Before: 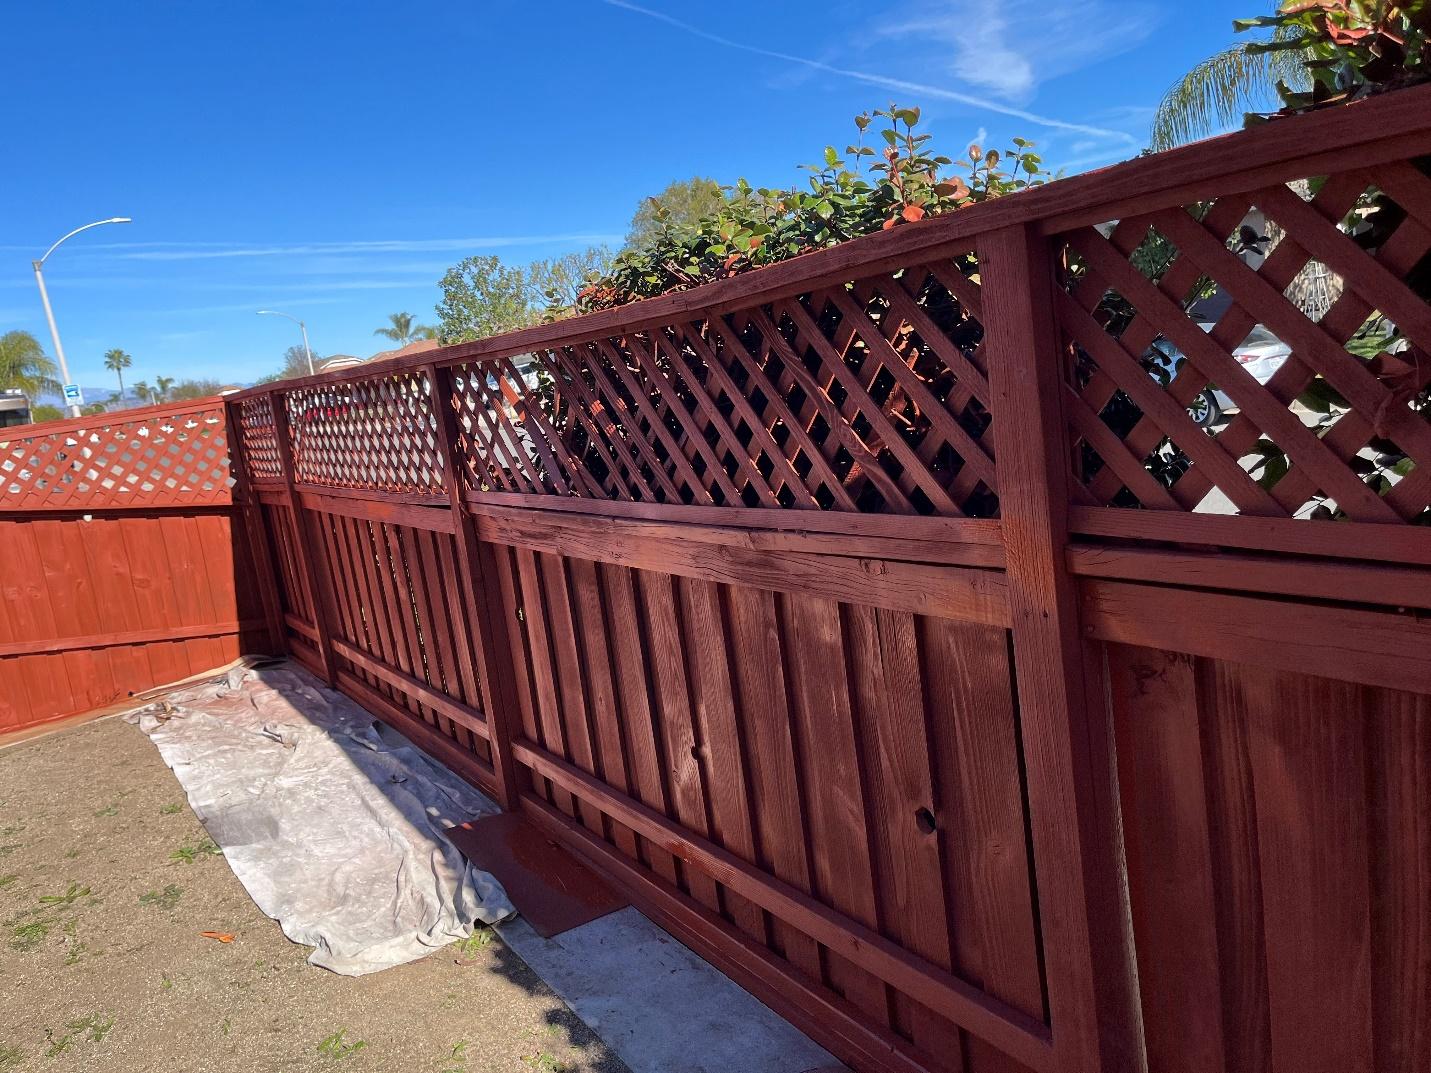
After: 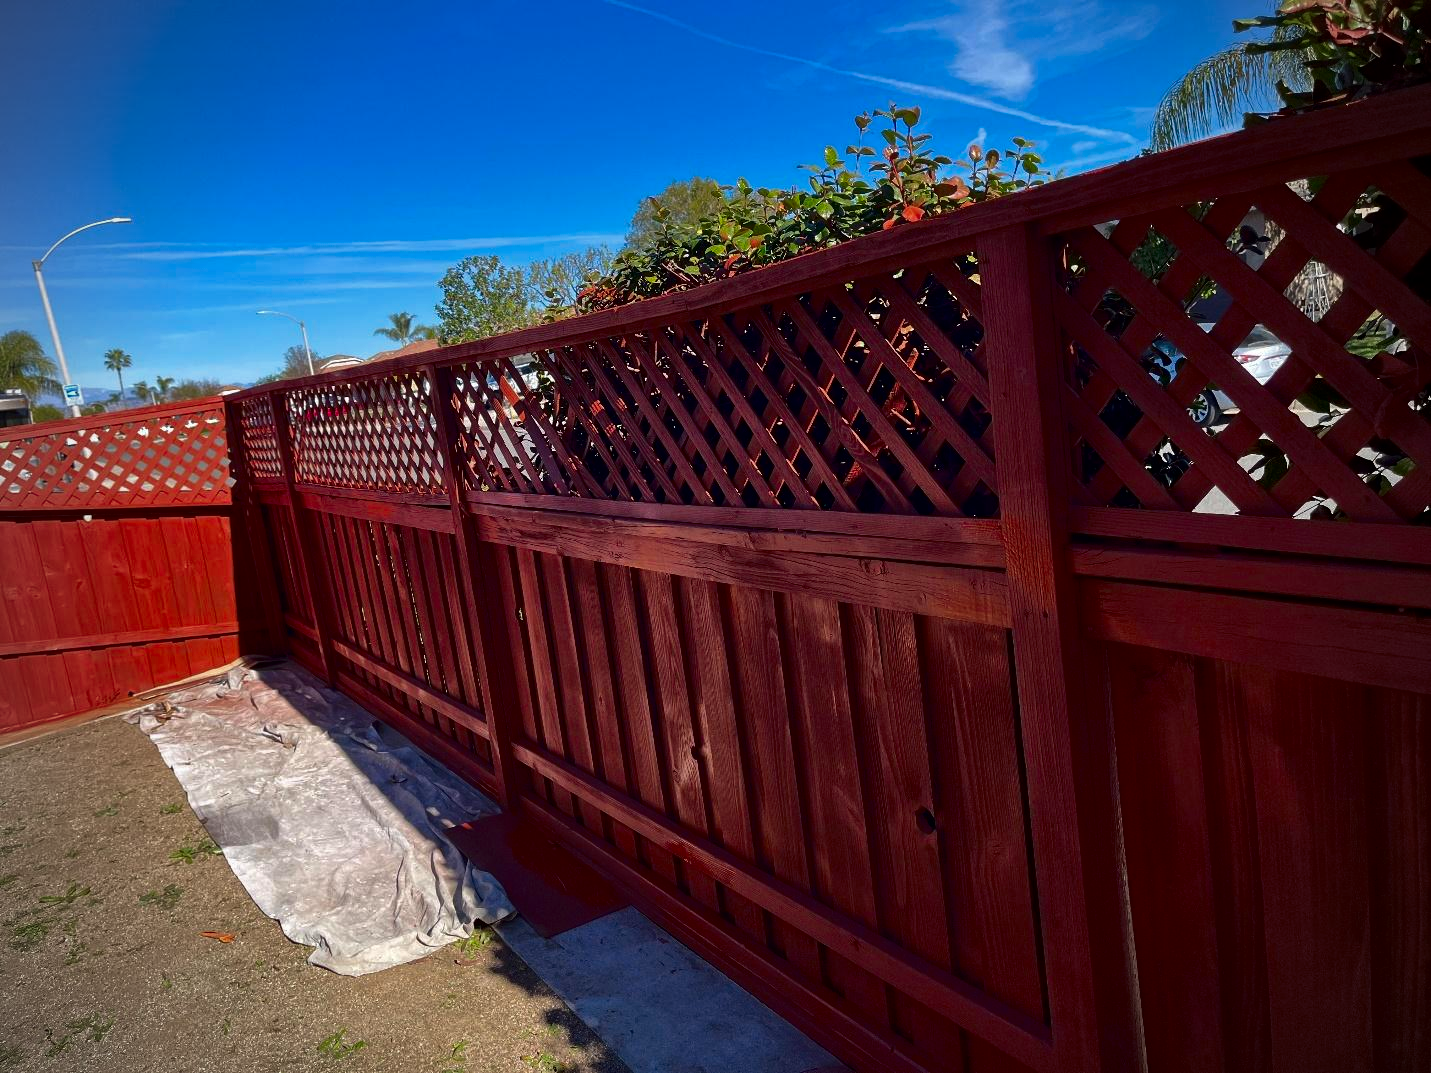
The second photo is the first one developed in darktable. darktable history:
vignetting: on, module defaults
contrast brightness saturation: brightness -0.248, saturation 0.204
